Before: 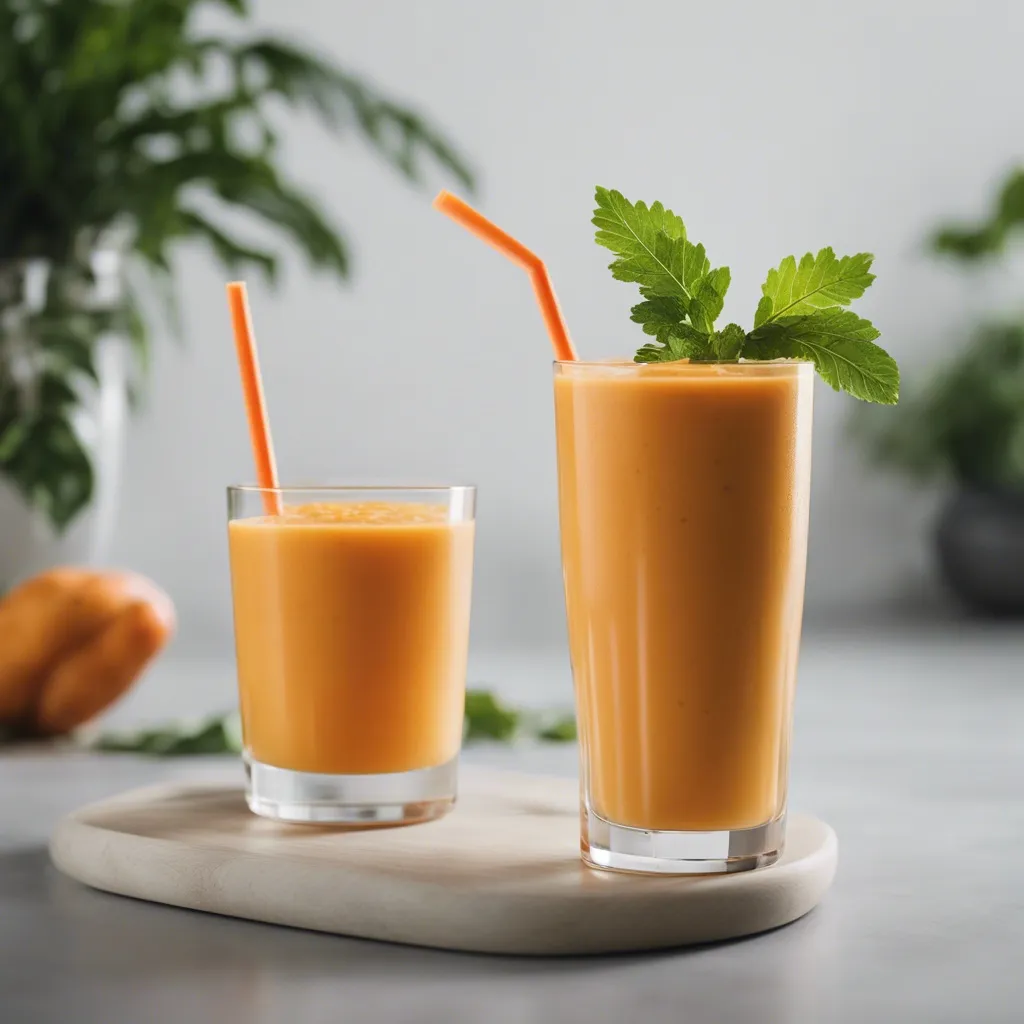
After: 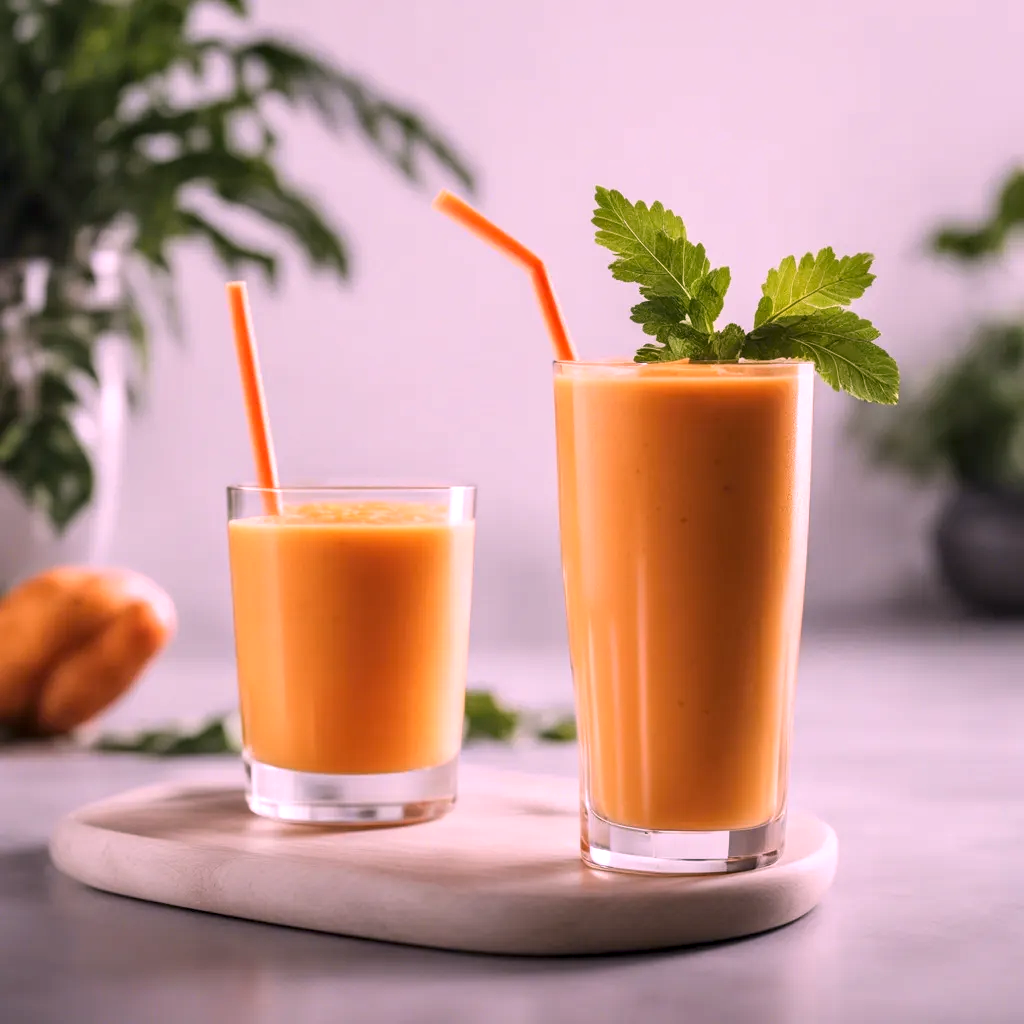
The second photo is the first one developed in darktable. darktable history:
white balance: red 1.188, blue 1.11
local contrast: detail 130%
